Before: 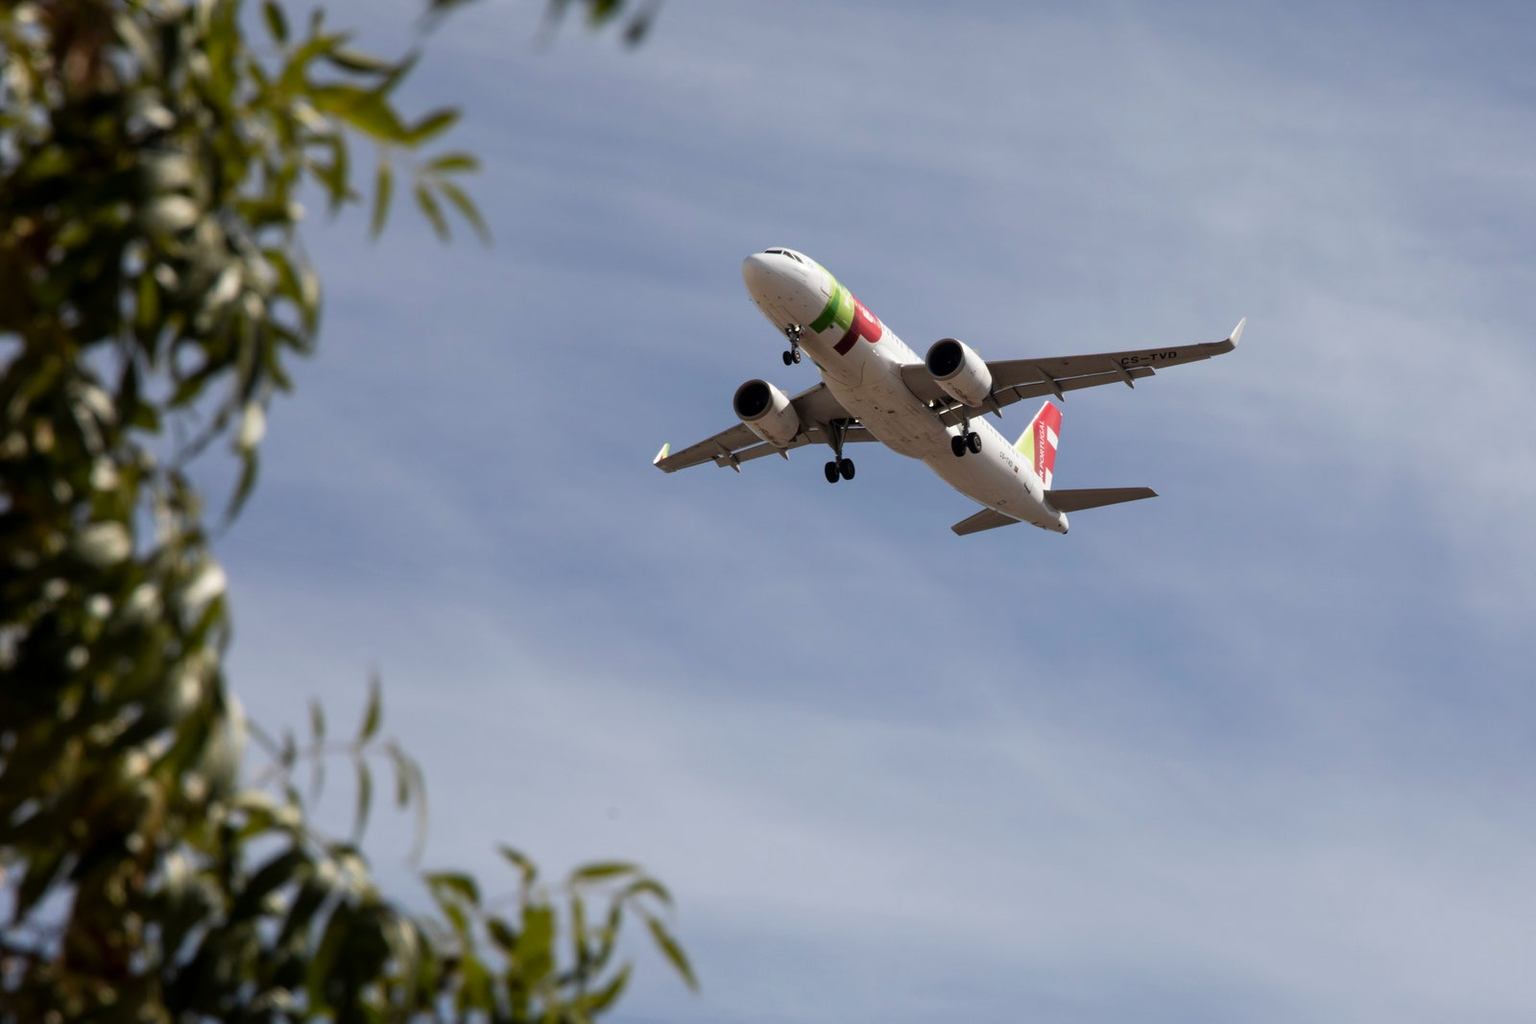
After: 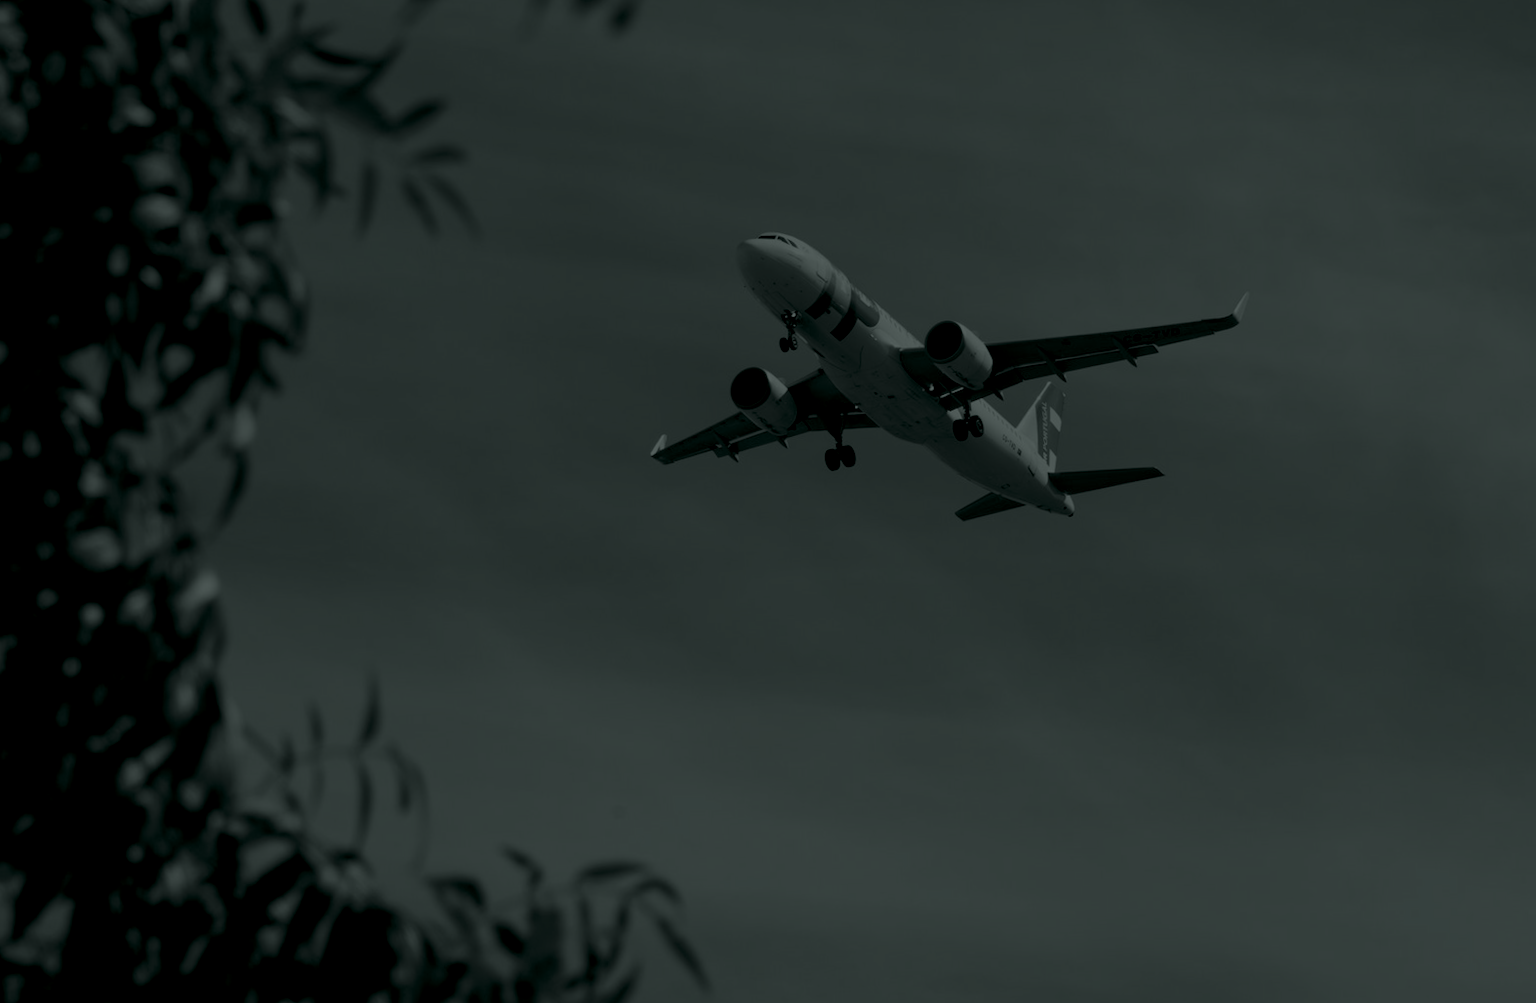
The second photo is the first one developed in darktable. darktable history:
colorize: hue 90°, saturation 19%, lightness 1.59%, version 1
rotate and perspective: rotation -1.42°, crop left 0.016, crop right 0.984, crop top 0.035, crop bottom 0.965
